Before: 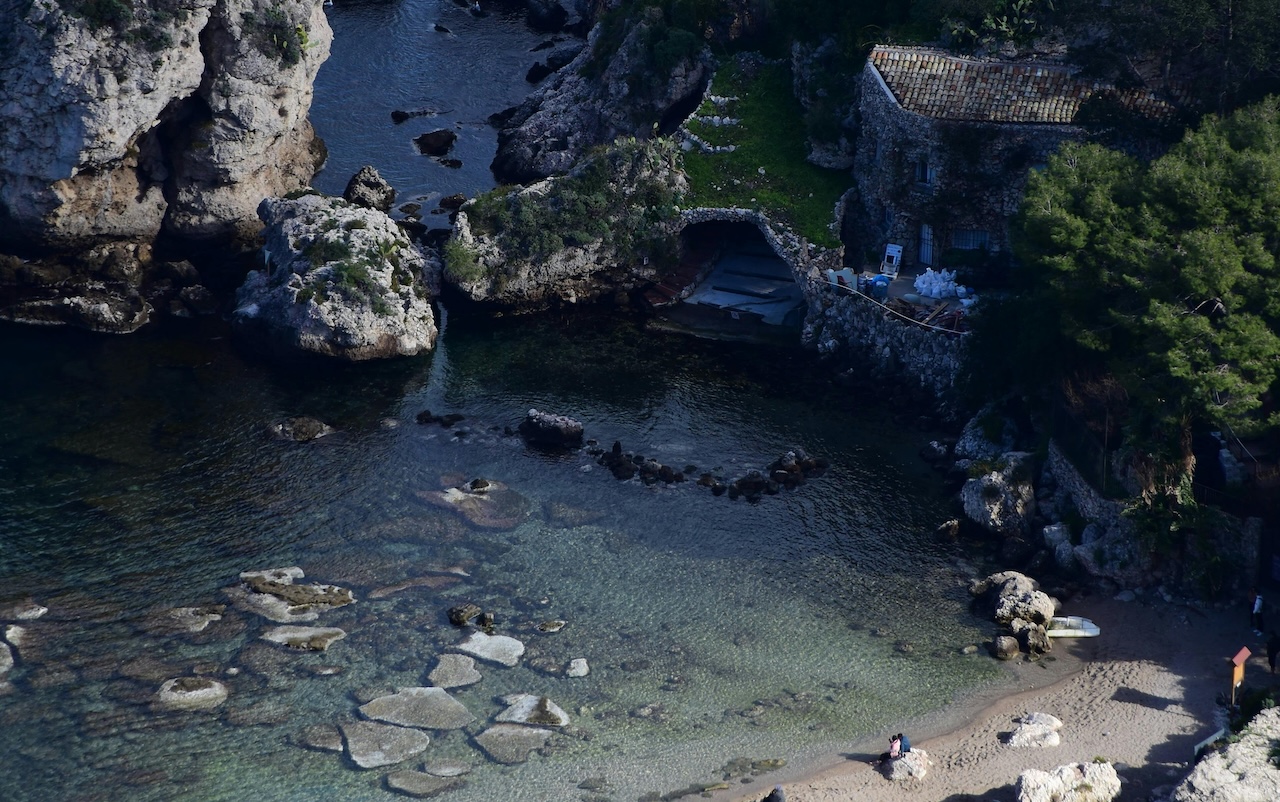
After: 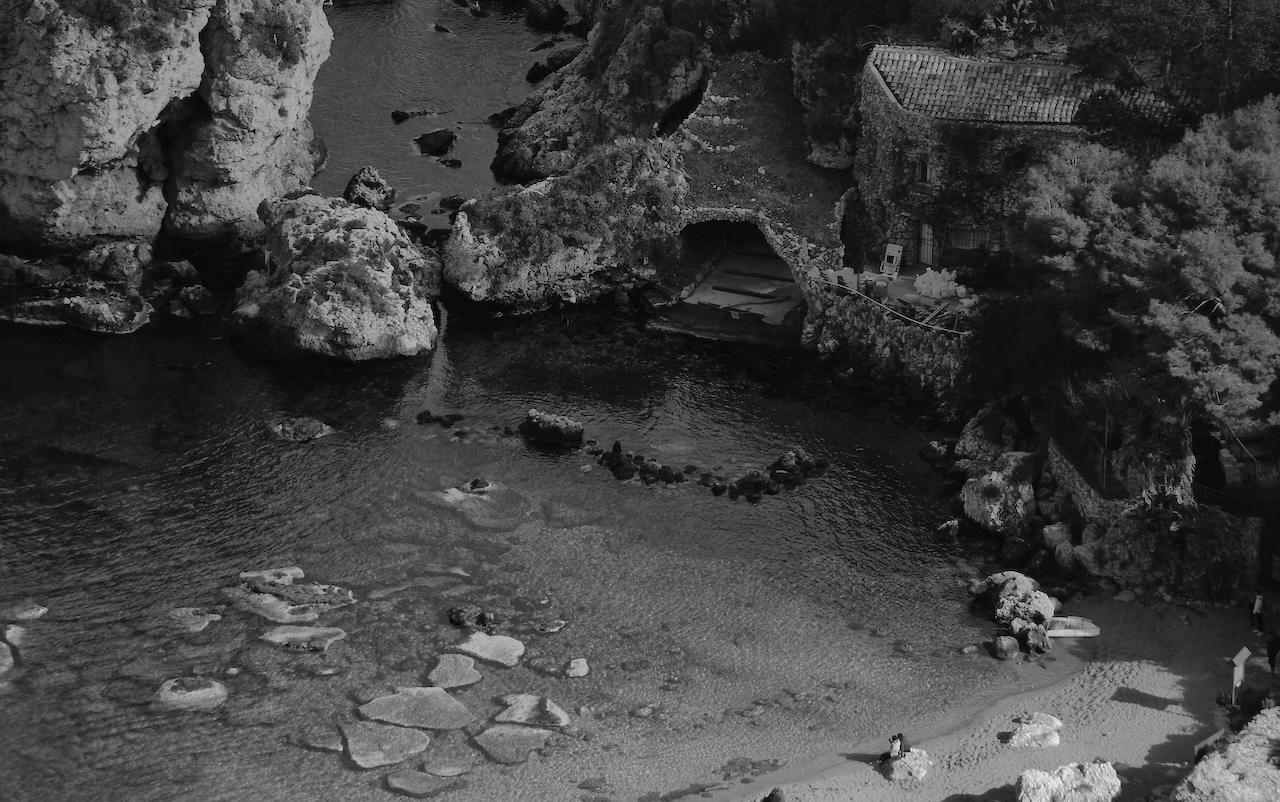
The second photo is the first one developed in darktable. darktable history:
shadows and highlights: highlights -60
rgb levels: mode RGB, independent channels, levels [[0, 0.474, 1], [0, 0.5, 1], [0, 0.5, 1]]
monochrome: a -74.22, b 78.2
